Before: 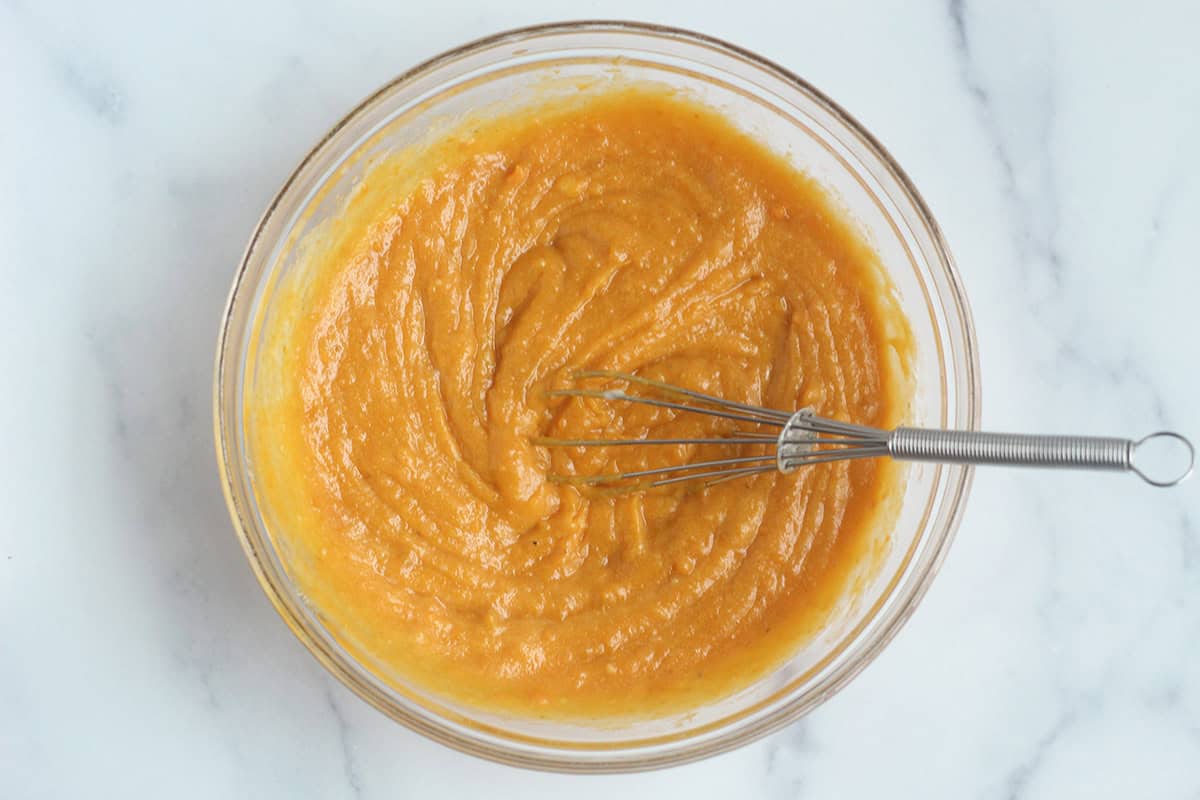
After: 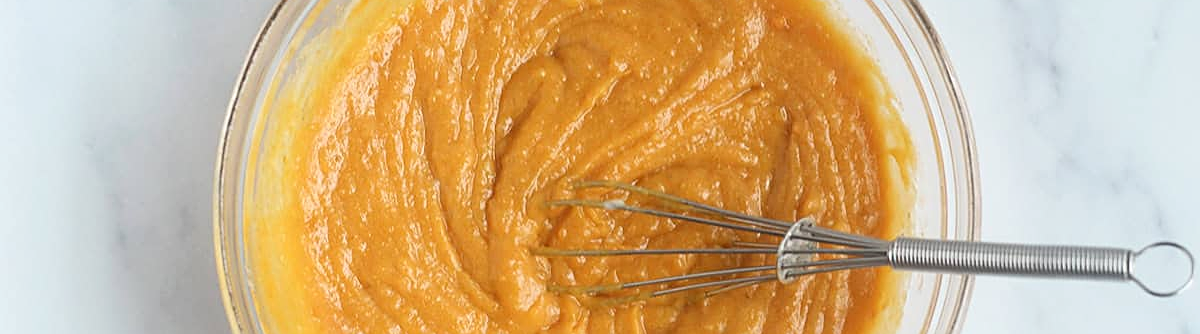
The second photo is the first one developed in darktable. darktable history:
crop and rotate: top 23.84%, bottom 34.294%
sharpen: on, module defaults
contrast brightness saturation: contrast 0.1, brightness 0.02, saturation 0.02
exposure: black level correction 0.001, compensate highlight preservation false
